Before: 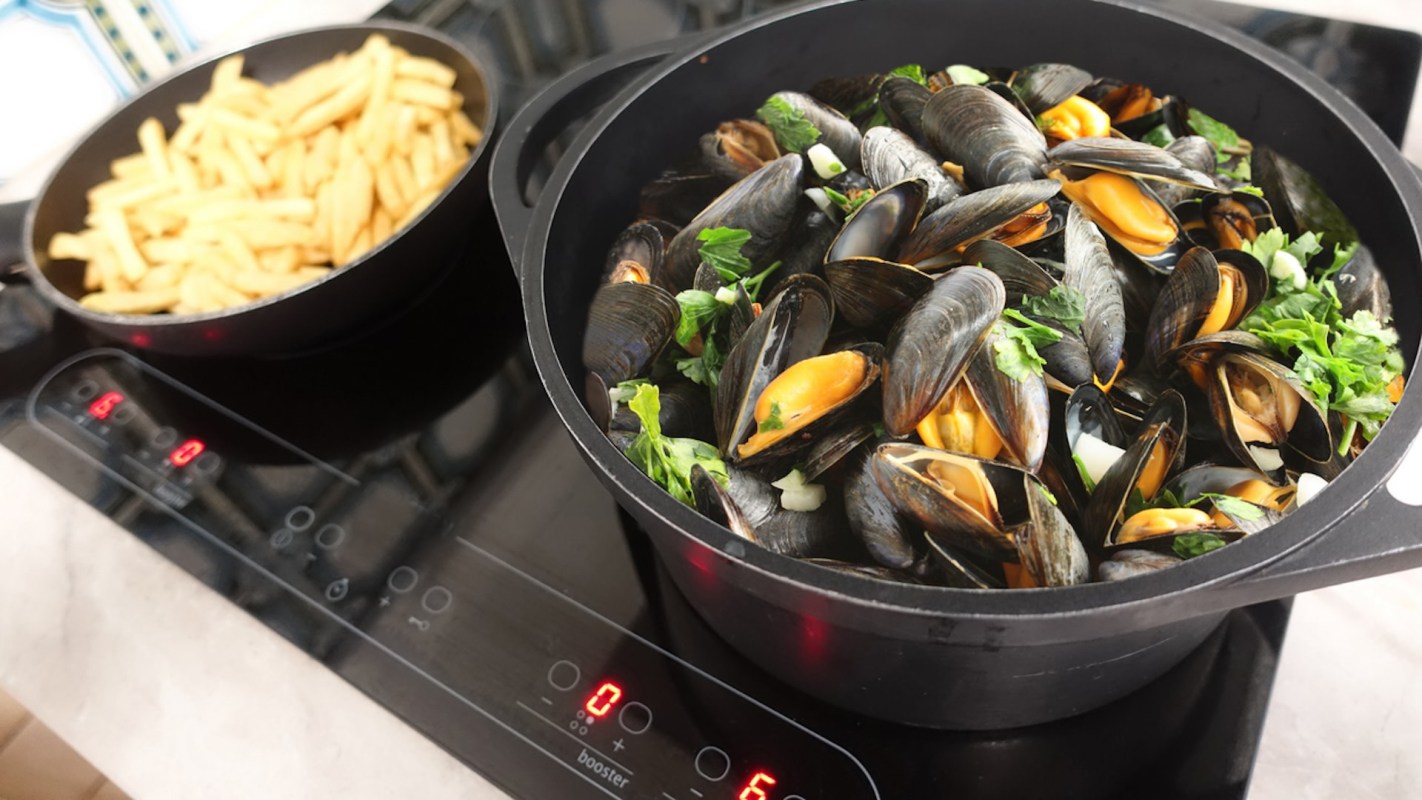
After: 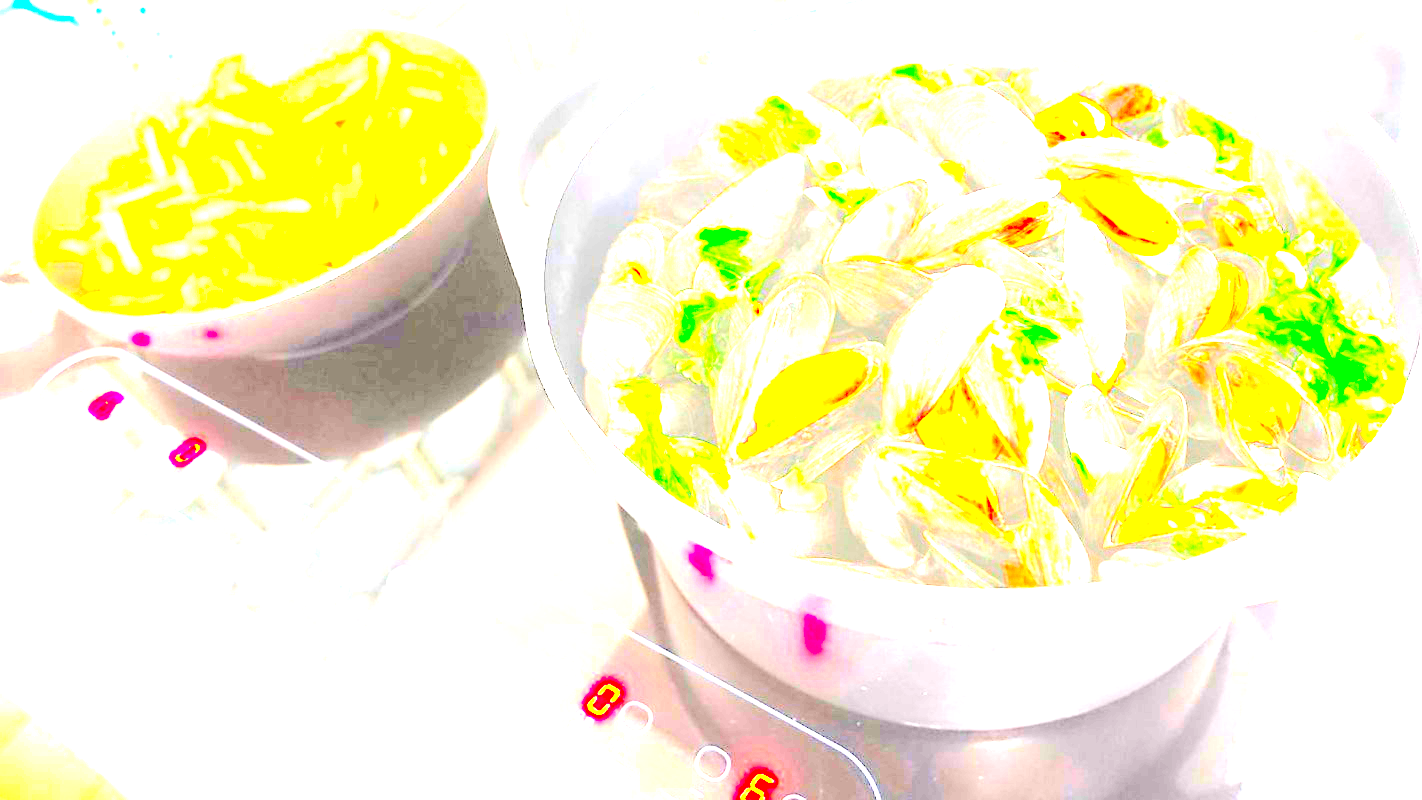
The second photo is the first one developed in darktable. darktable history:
contrast brightness saturation: brightness 1
exposure: exposure 3 EV
